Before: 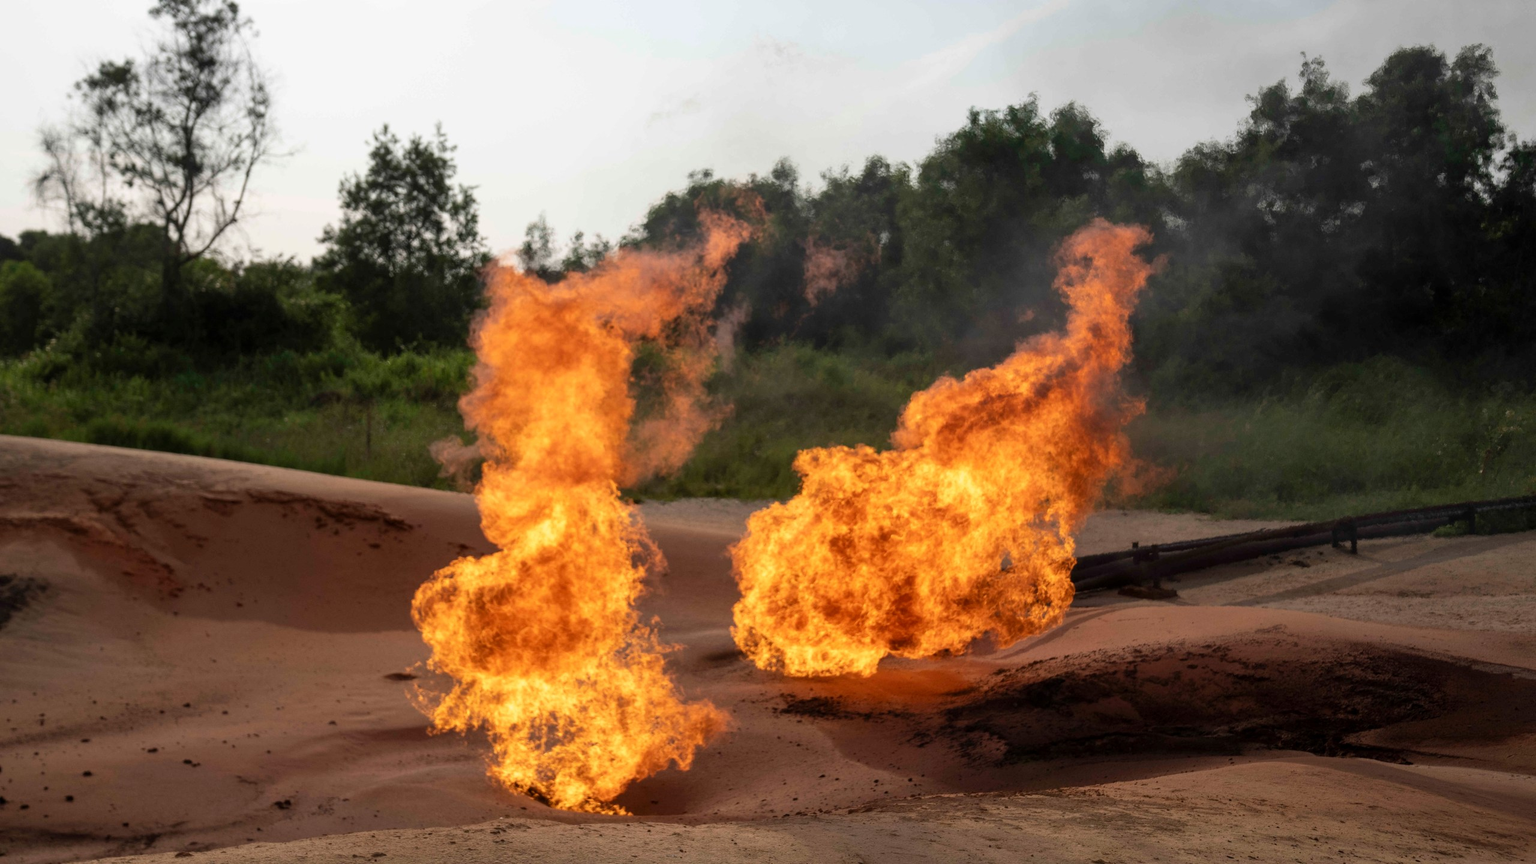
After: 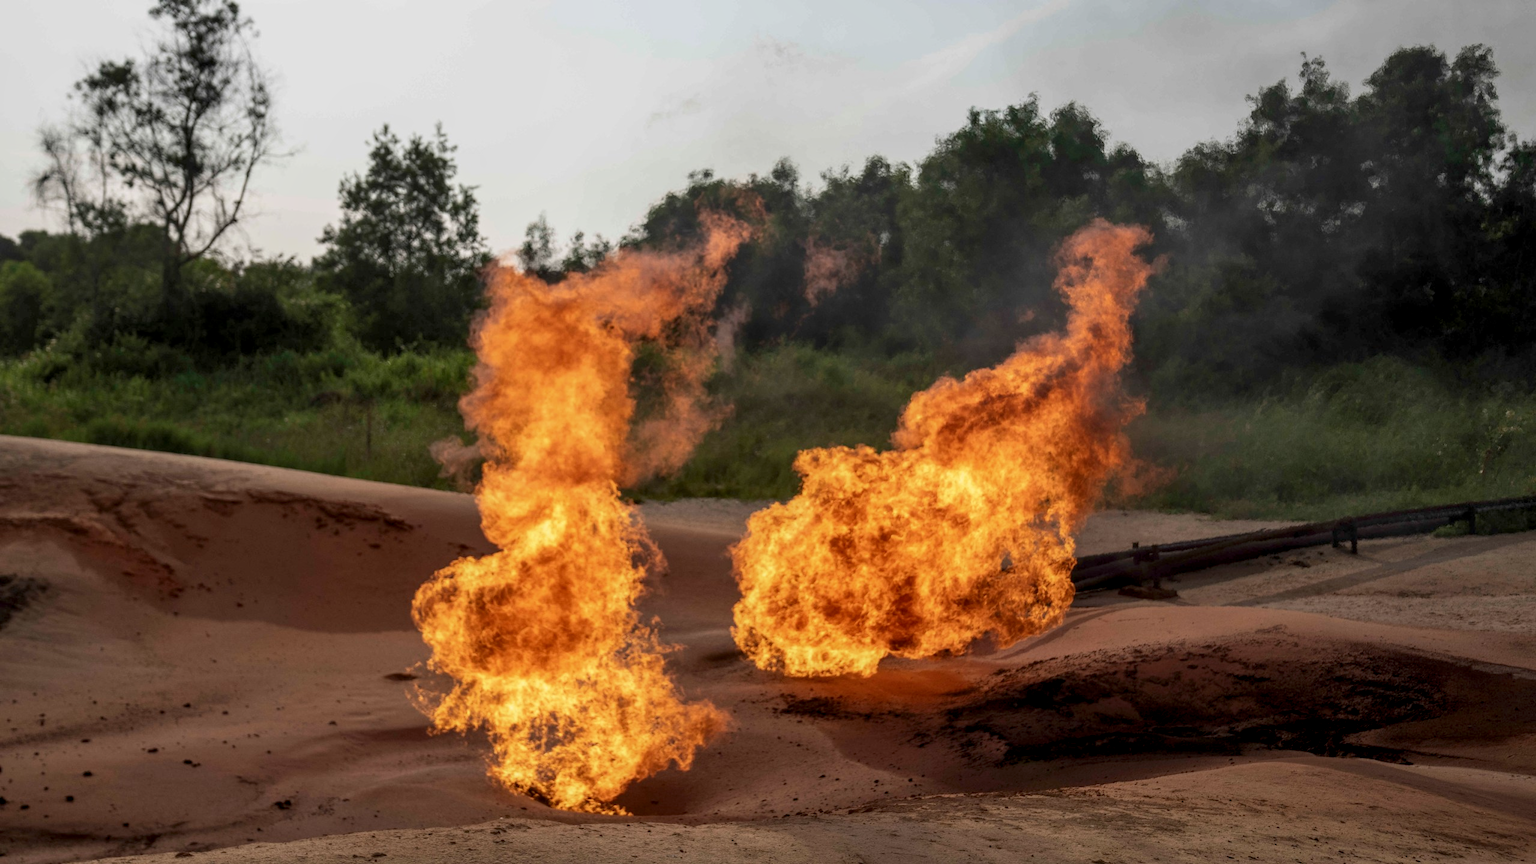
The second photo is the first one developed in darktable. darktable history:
local contrast: detail 130%
tone equalizer: -8 EV 0.255 EV, -7 EV 0.439 EV, -6 EV 0.455 EV, -5 EV 0.215 EV, -3 EV -0.284 EV, -2 EV -0.397 EV, -1 EV -0.405 EV, +0 EV -0.251 EV
